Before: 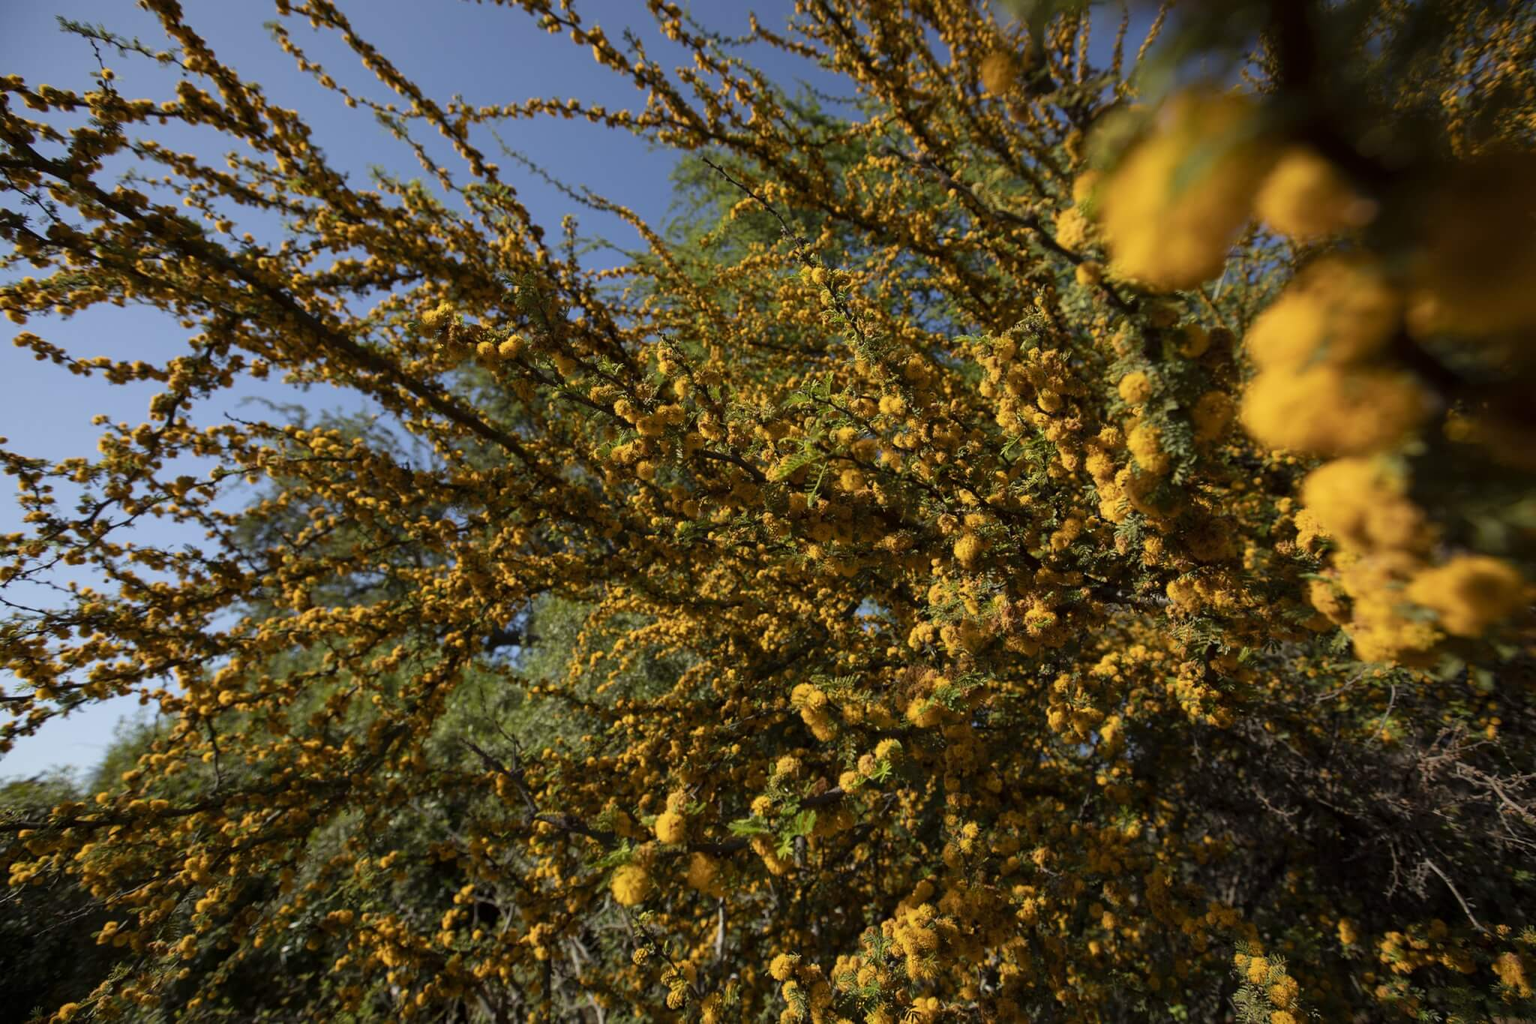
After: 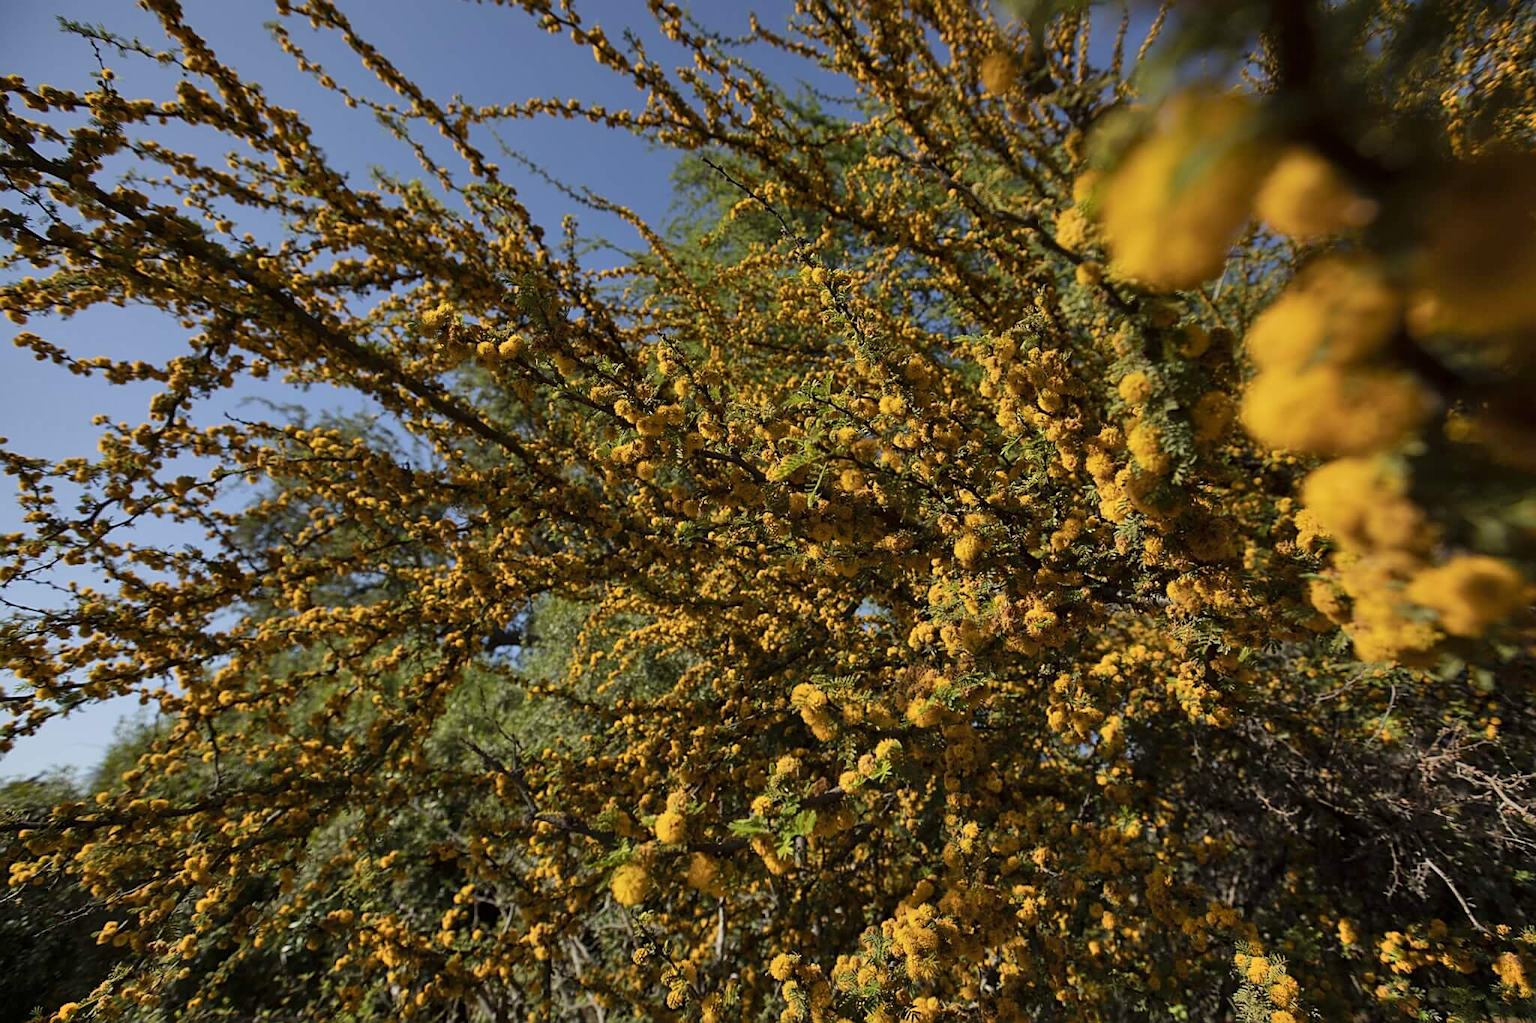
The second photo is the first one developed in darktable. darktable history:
sharpen: on, module defaults
shadows and highlights: white point adjustment -3.64, highlights -63.34, highlights color adjustment 42%, soften with gaussian
